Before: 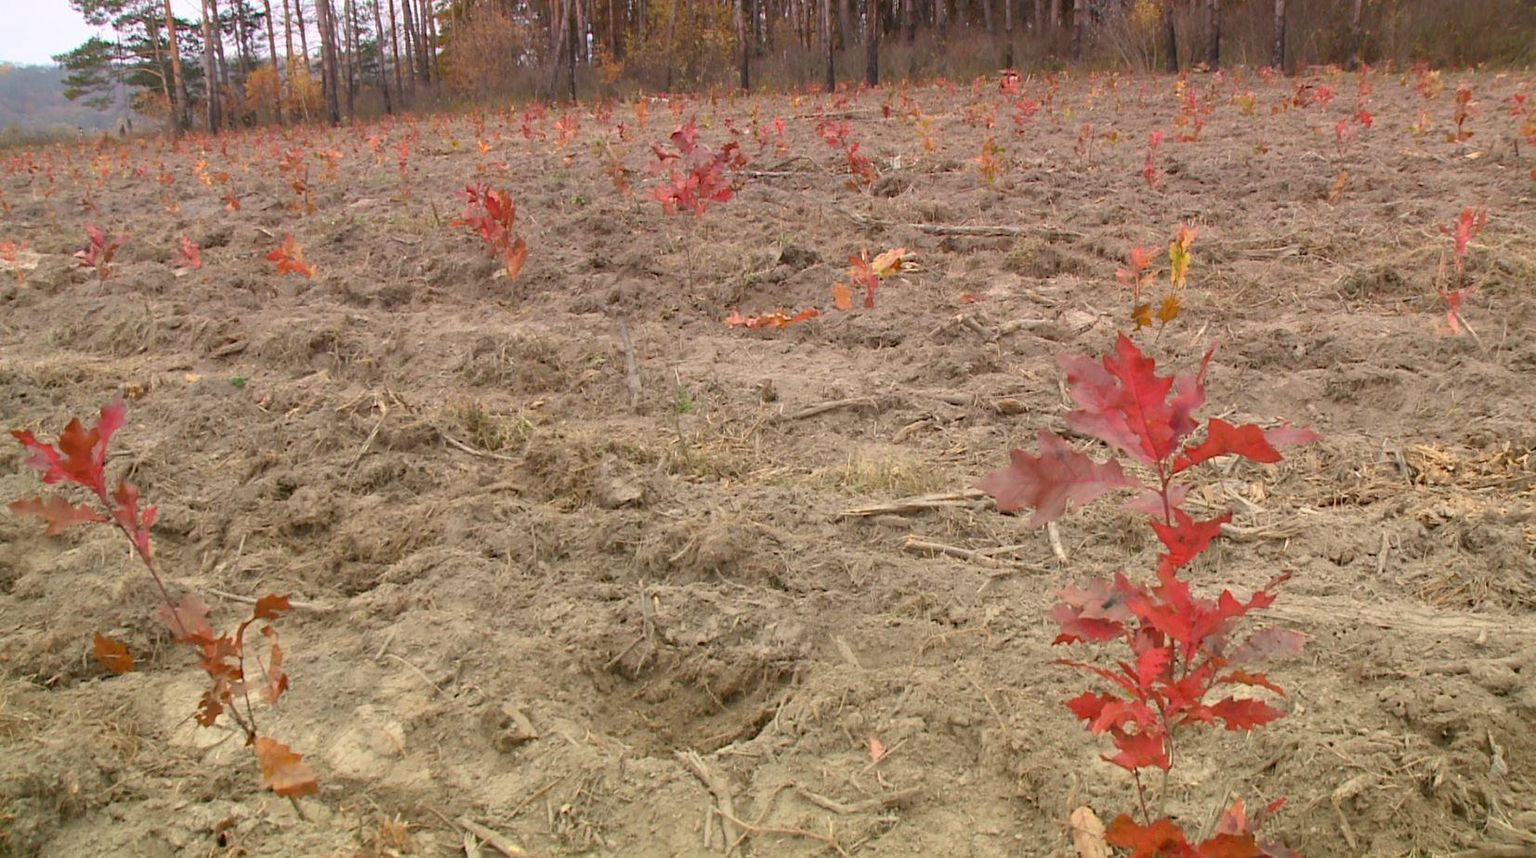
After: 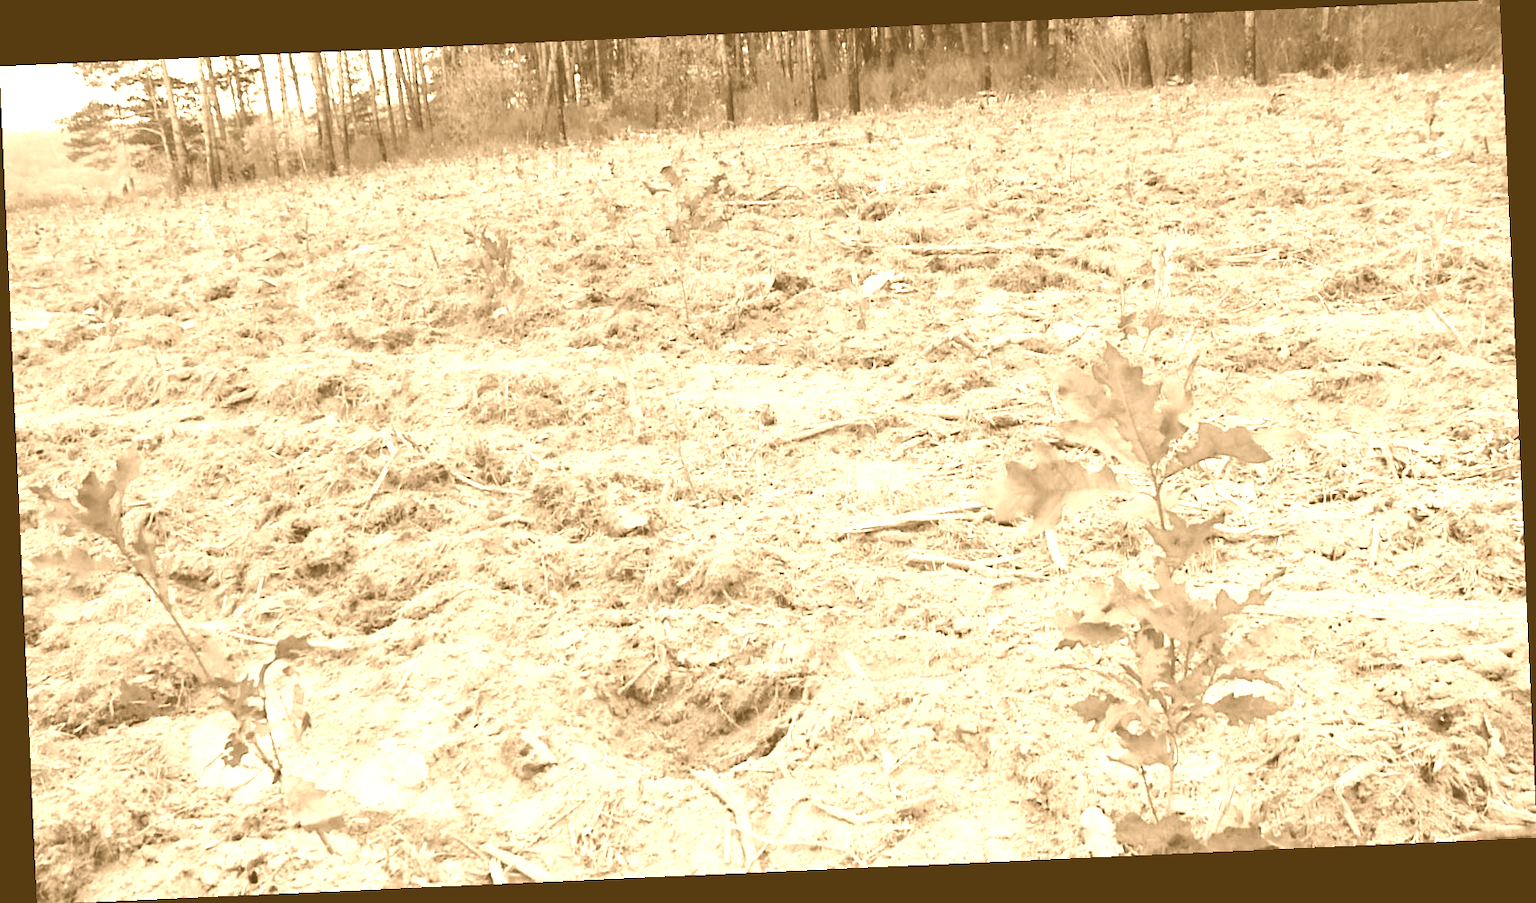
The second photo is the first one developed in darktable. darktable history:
tone curve: curves: ch0 [(0, 0) (0.187, 0.12) (0.392, 0.438) (0.704, 0.86) (0.858, 0.938) (1, 0.981)]; ch1 [(0, 0) (0.402, 0.36) (0.476, 0.456) (0.498, 0.501) (0.518, 0.521) (0.58, 0.598) (0.619, 0.663) (0.692, 0.744) (1, 1)]; ch2 [(0, 0) (0.427, 0.417) (0.483, 0.481) (0.503, 0.503) (0.526, 0.53) (0.563, 0.585) (0.626, 0.703) (0.699, 0.753) (0.997, 0.858)], color space Lab, independent channels
colorize: hue 28.8°, source mix 100%
rotate and perspective: rotation -2.56°, automatic cropping off
